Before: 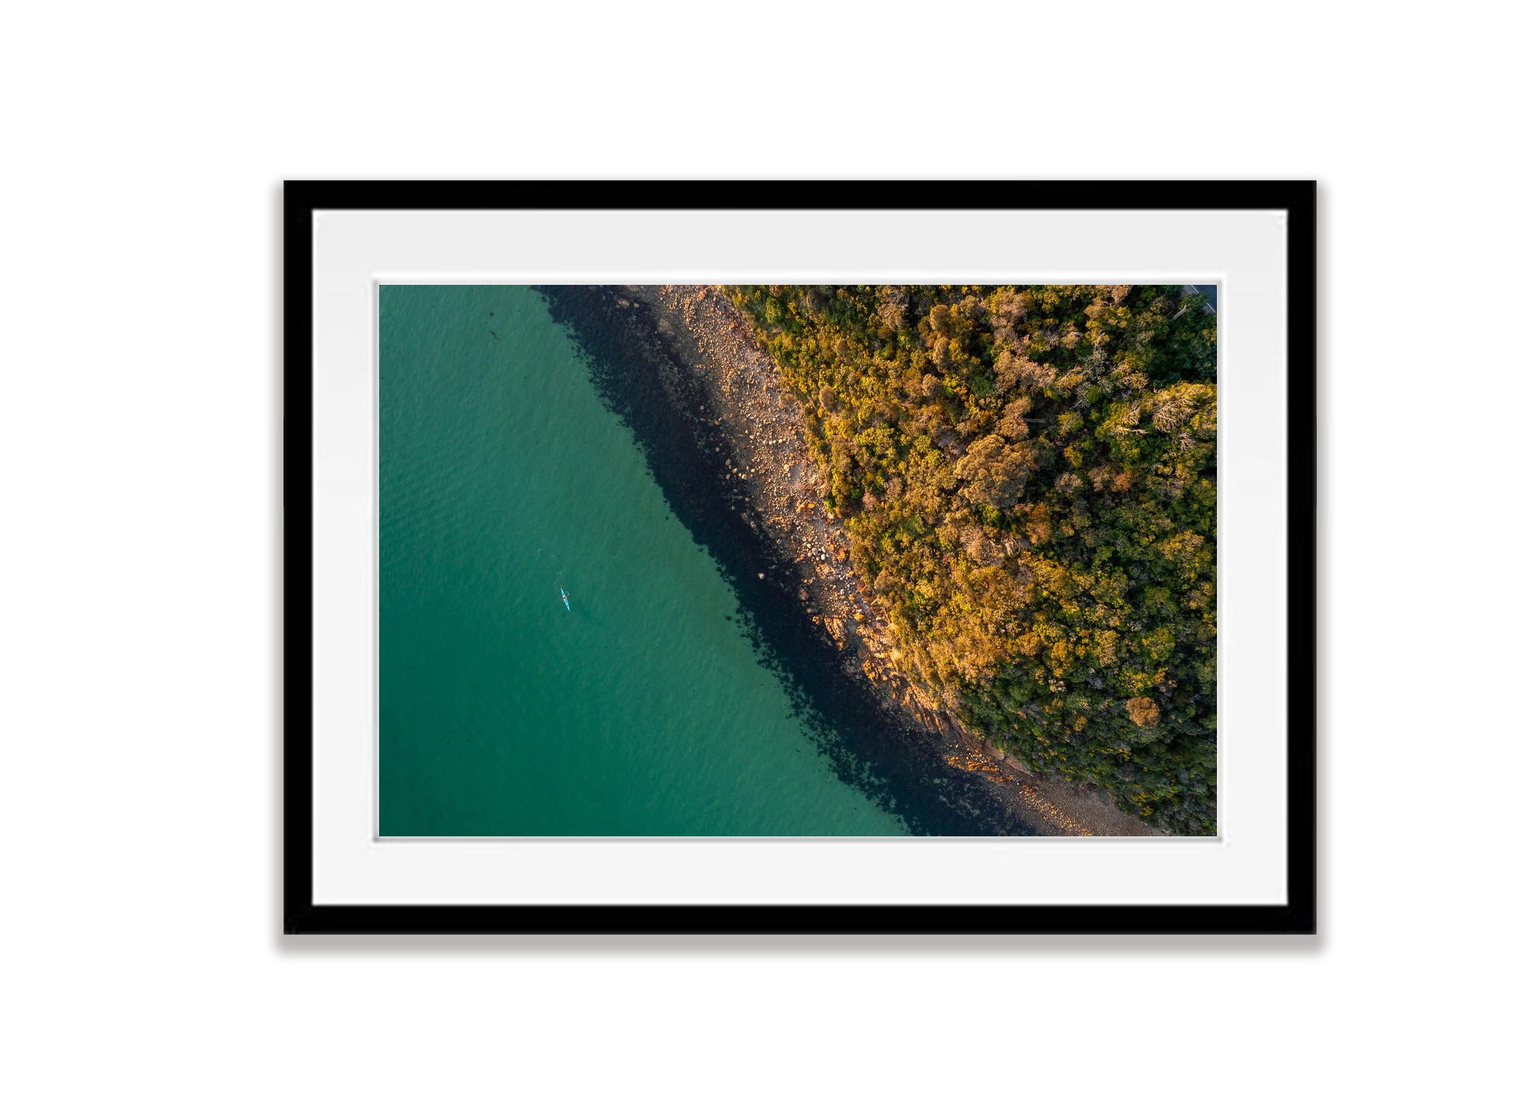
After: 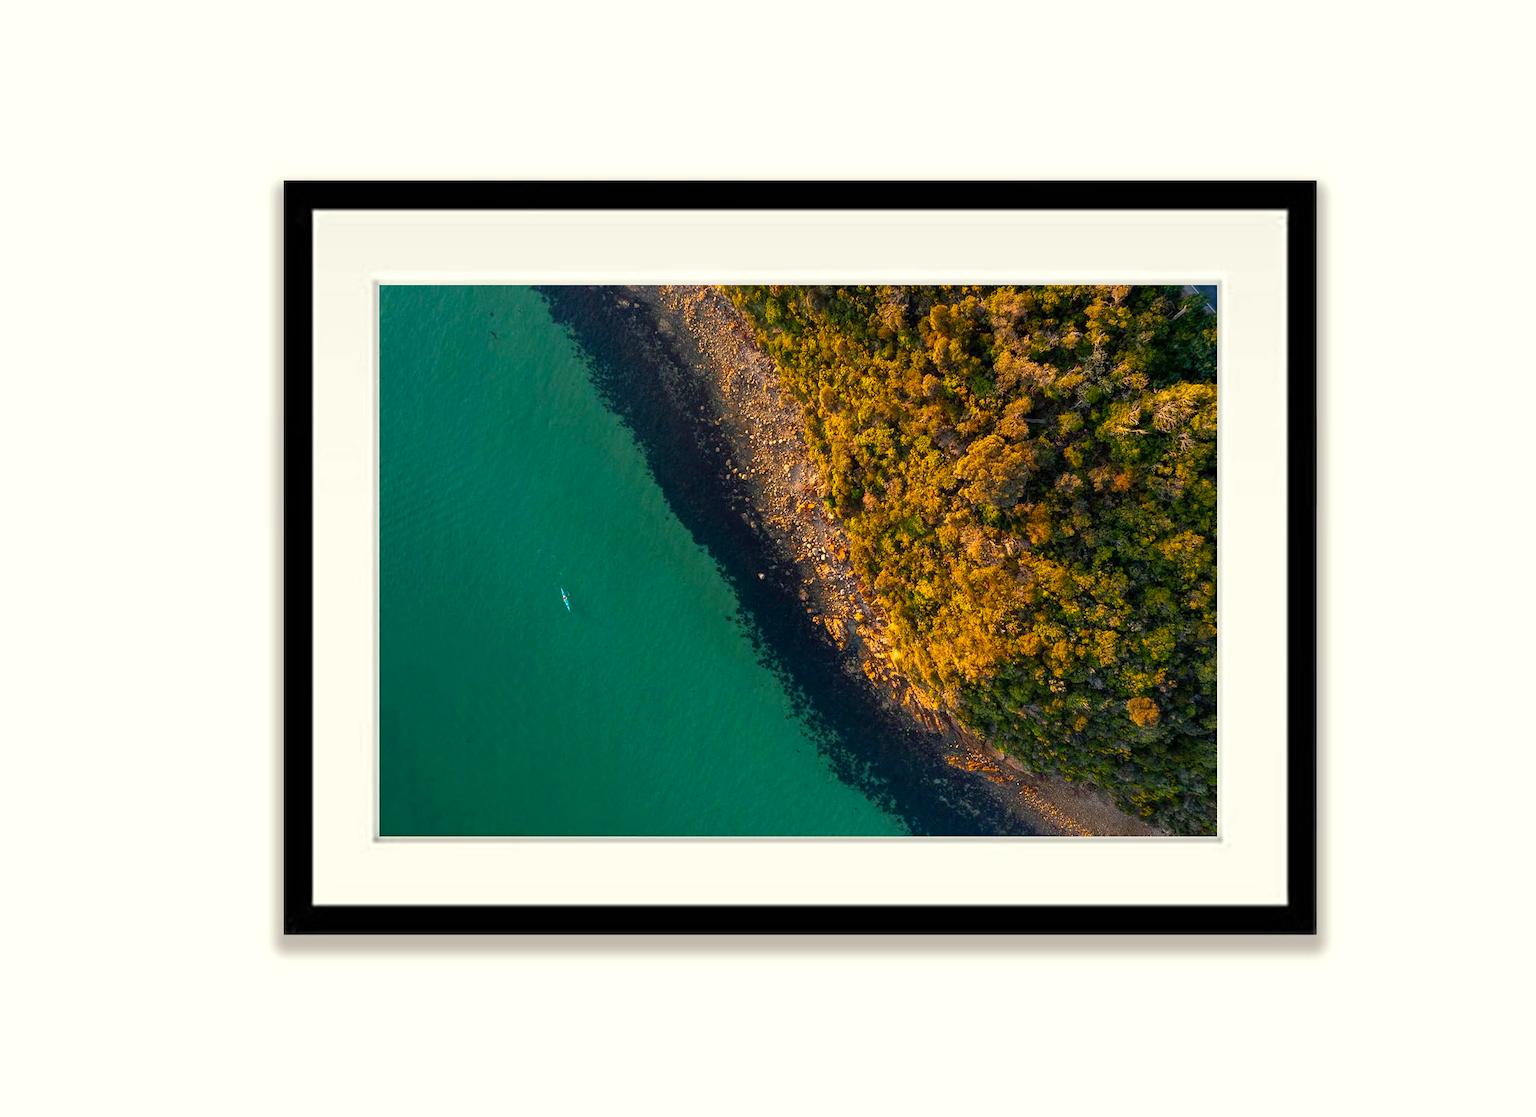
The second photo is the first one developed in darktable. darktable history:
color balance rgb: highlights gain › luminance 6.538%, highlights gain › chroma 2.585%, highlights gain › hue 89.29°, perceptual saturation grading › global saturation 24.914%, global vibrance 20%
